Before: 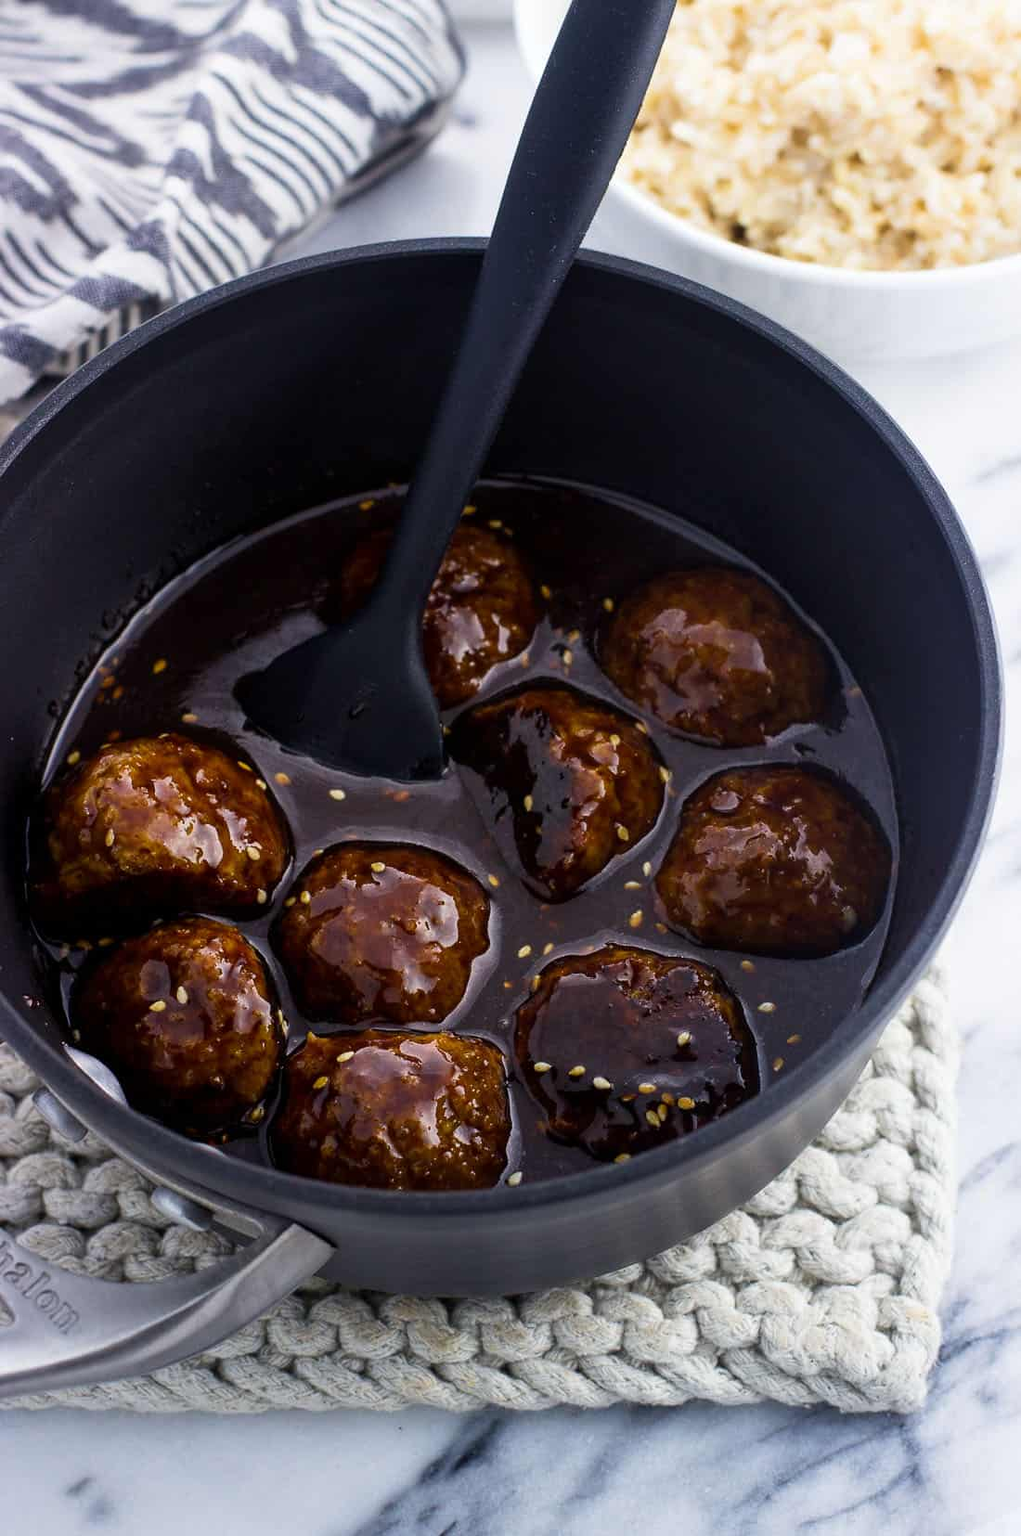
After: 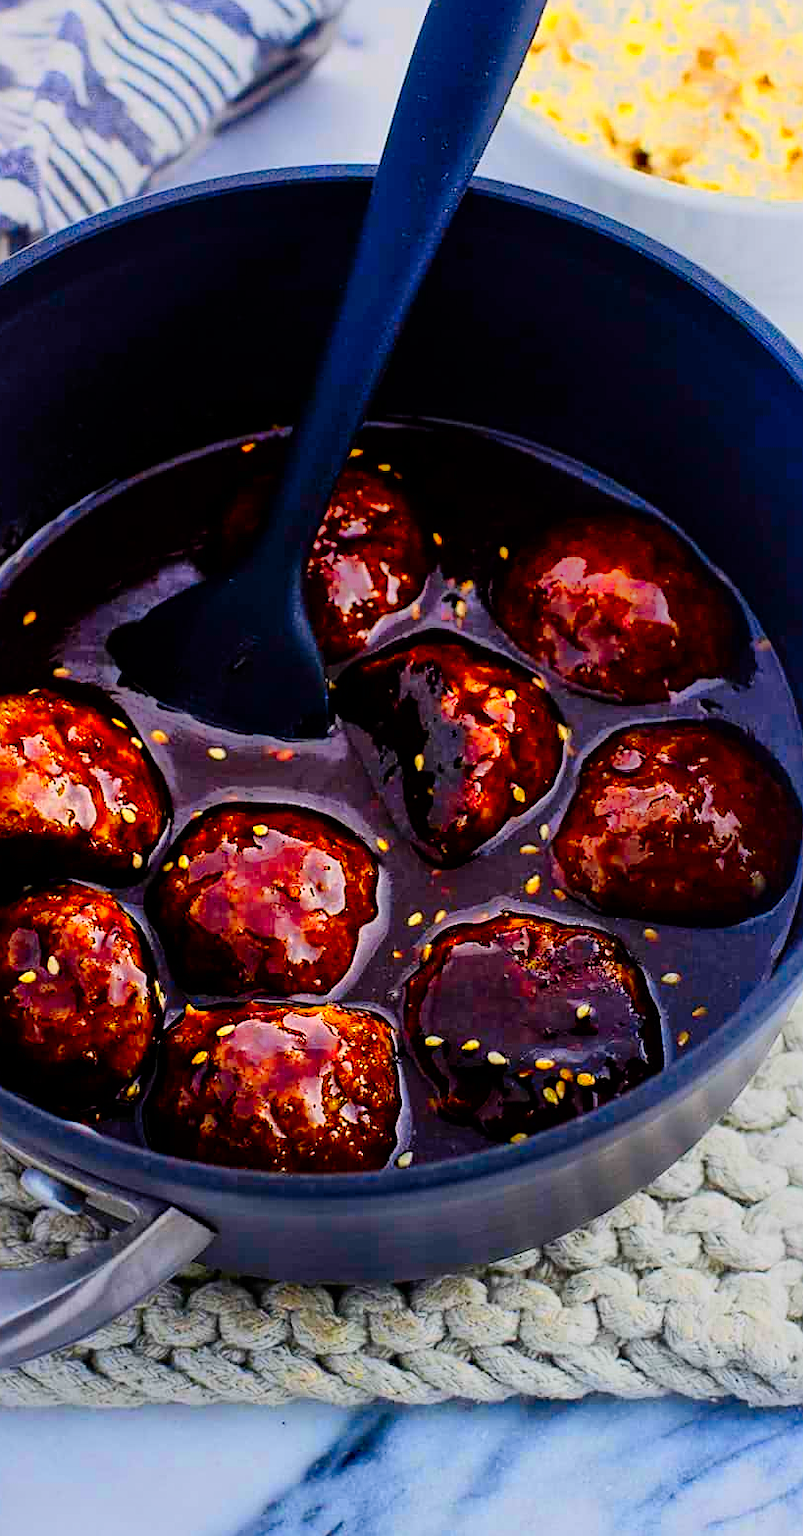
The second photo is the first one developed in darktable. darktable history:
sharpen: on, module defaults
color zones: curves: ch0 [(0.099, 0.624) (0.257, 0.596) (0.384, 0.376) (0.529, 0.492) (0.697, 0.564) (0.768, 0.532) (0.908, 0.644)]; ch1 [(0.112, 0.564) (0.254, 0.612) (0.432, 0.676) (0.592, 0.456) (0.743, 0.684) (0.888, 0.536)]; ch2 [(0.25, 0.5) (0.469, 0.36) (0.75, 0.5)]
exposure: black level correction 0.001, compensate exposure bias true, compensate highlight preservation false
shadows and highlights: on, module defaults
crop and rotate: left 12.917%, top 5.371%, right 12.588%
contrast brightness saturation: contrast 0.258, brightness 0.013, saturation 0.855
filmic rgb: black relative exposure -7.65 EV, white relative exposure 4.56 EV, hardness 3.61
